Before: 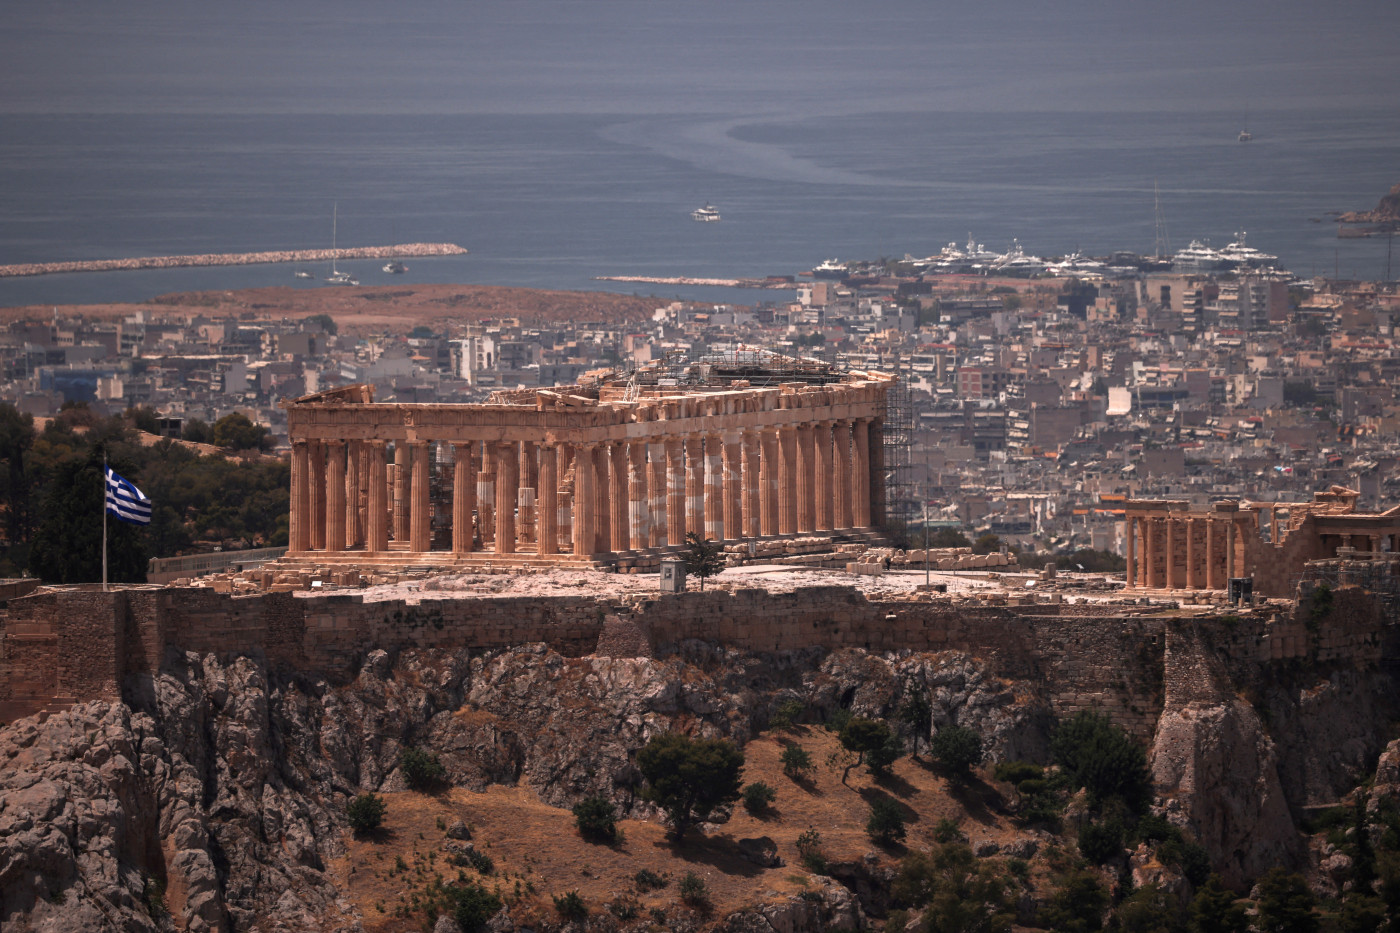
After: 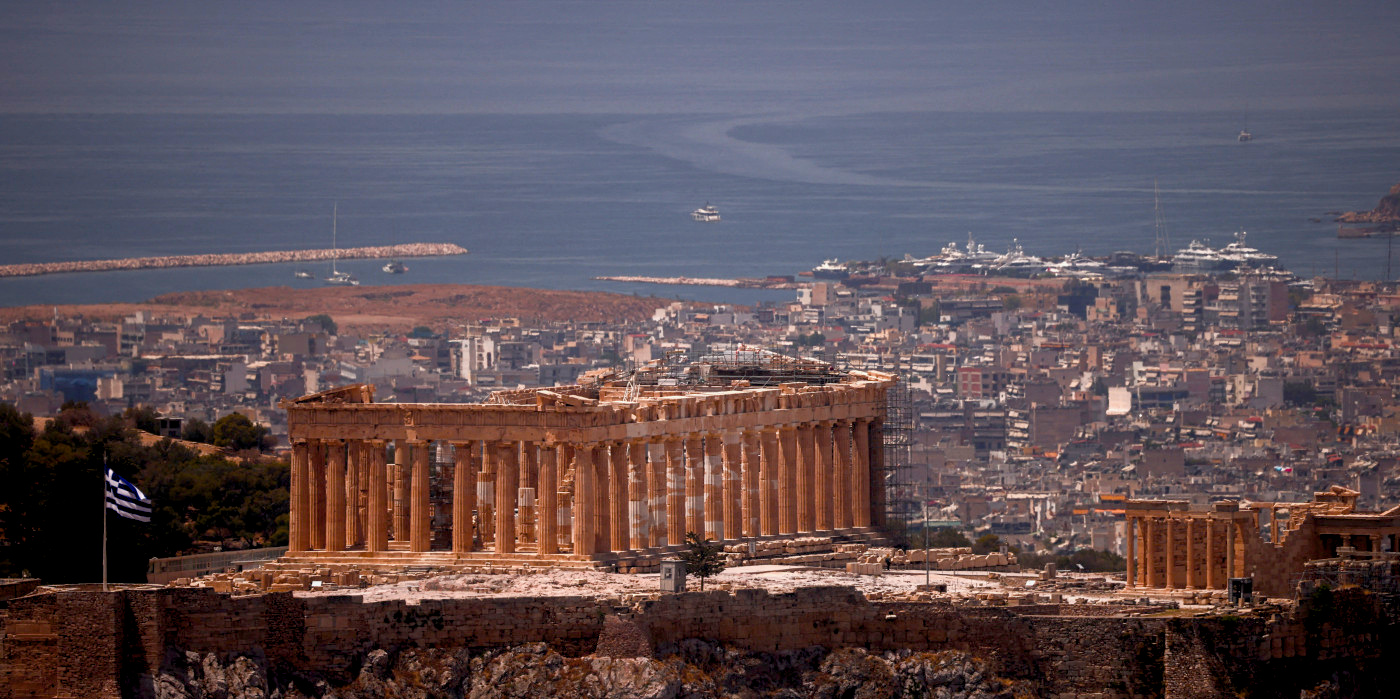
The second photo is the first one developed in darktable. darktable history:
contrast brightness saturation: saturation -0.1
exposure: exposure -0.072 EV, compensate highlight preservation false
crop: bottom 24.988%
color balance rgb: shadows lift › luminance -9.41%, highlights gain › luminance 17.6%, global offset › luminance -1.45%, perceptual saturation grading › highlights -17.77%, perceptual saturation grading › mid-tones 33.1%, perceptual saturation grading › shadows 50.52%, global vibrance 24.22%
contrast equalizer: y [[0.5, 0.488, 0.462, 0.461, 0.491, 0.5], [0.5 ×6], [0.5 ×6], [0 ×6], [0 ×6]]
